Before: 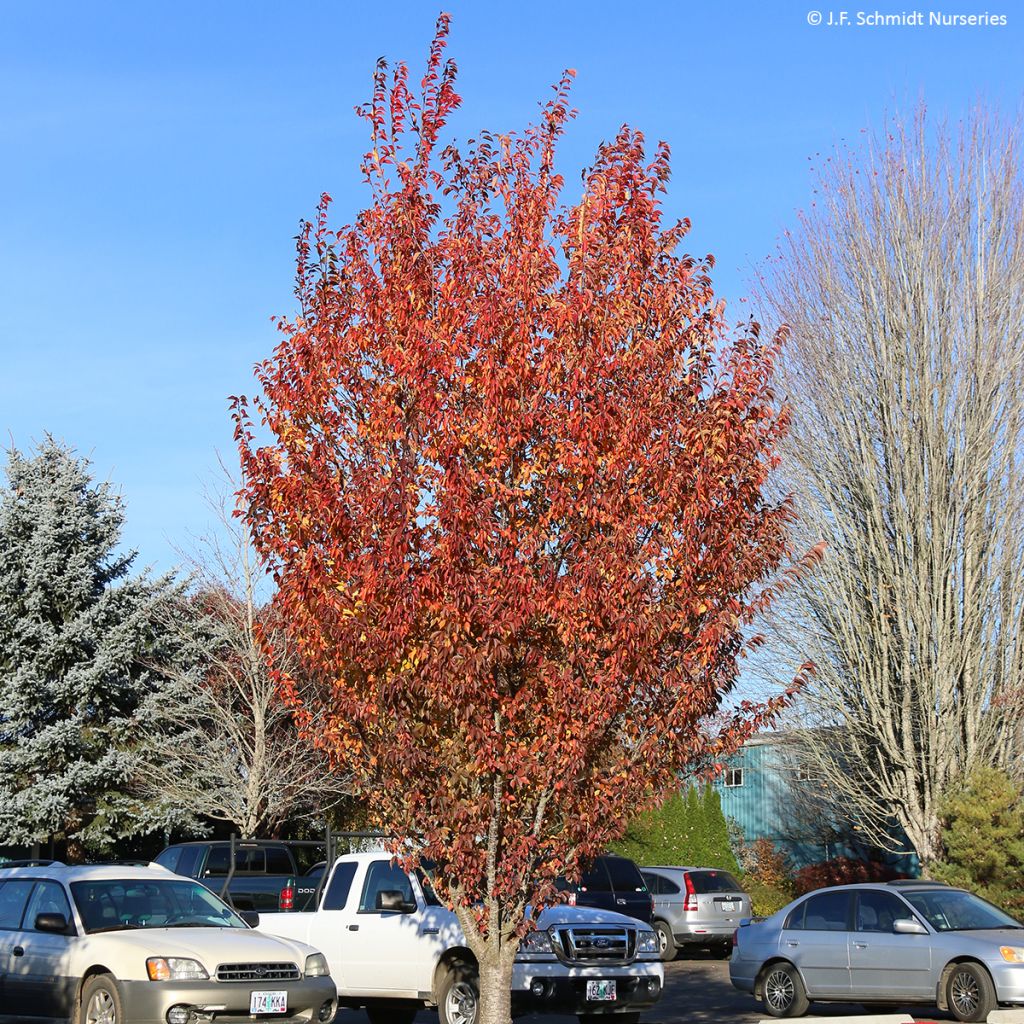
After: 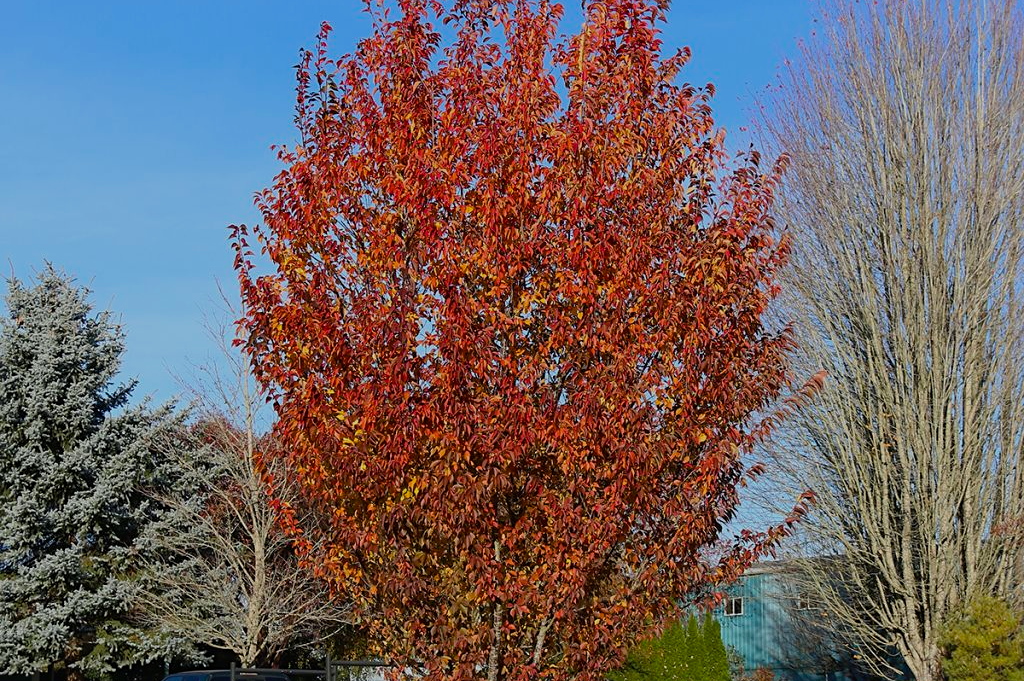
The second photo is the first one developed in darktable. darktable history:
sharpen: amount 0.2
crop: top 16.727%, bottom 16.727%
exposure: black level correction 0, exposure -0.721 EV, compensate highlight preservation false
color balance rgb: perceptual saturation grading › global saturation 25%, global vibrance 20%
